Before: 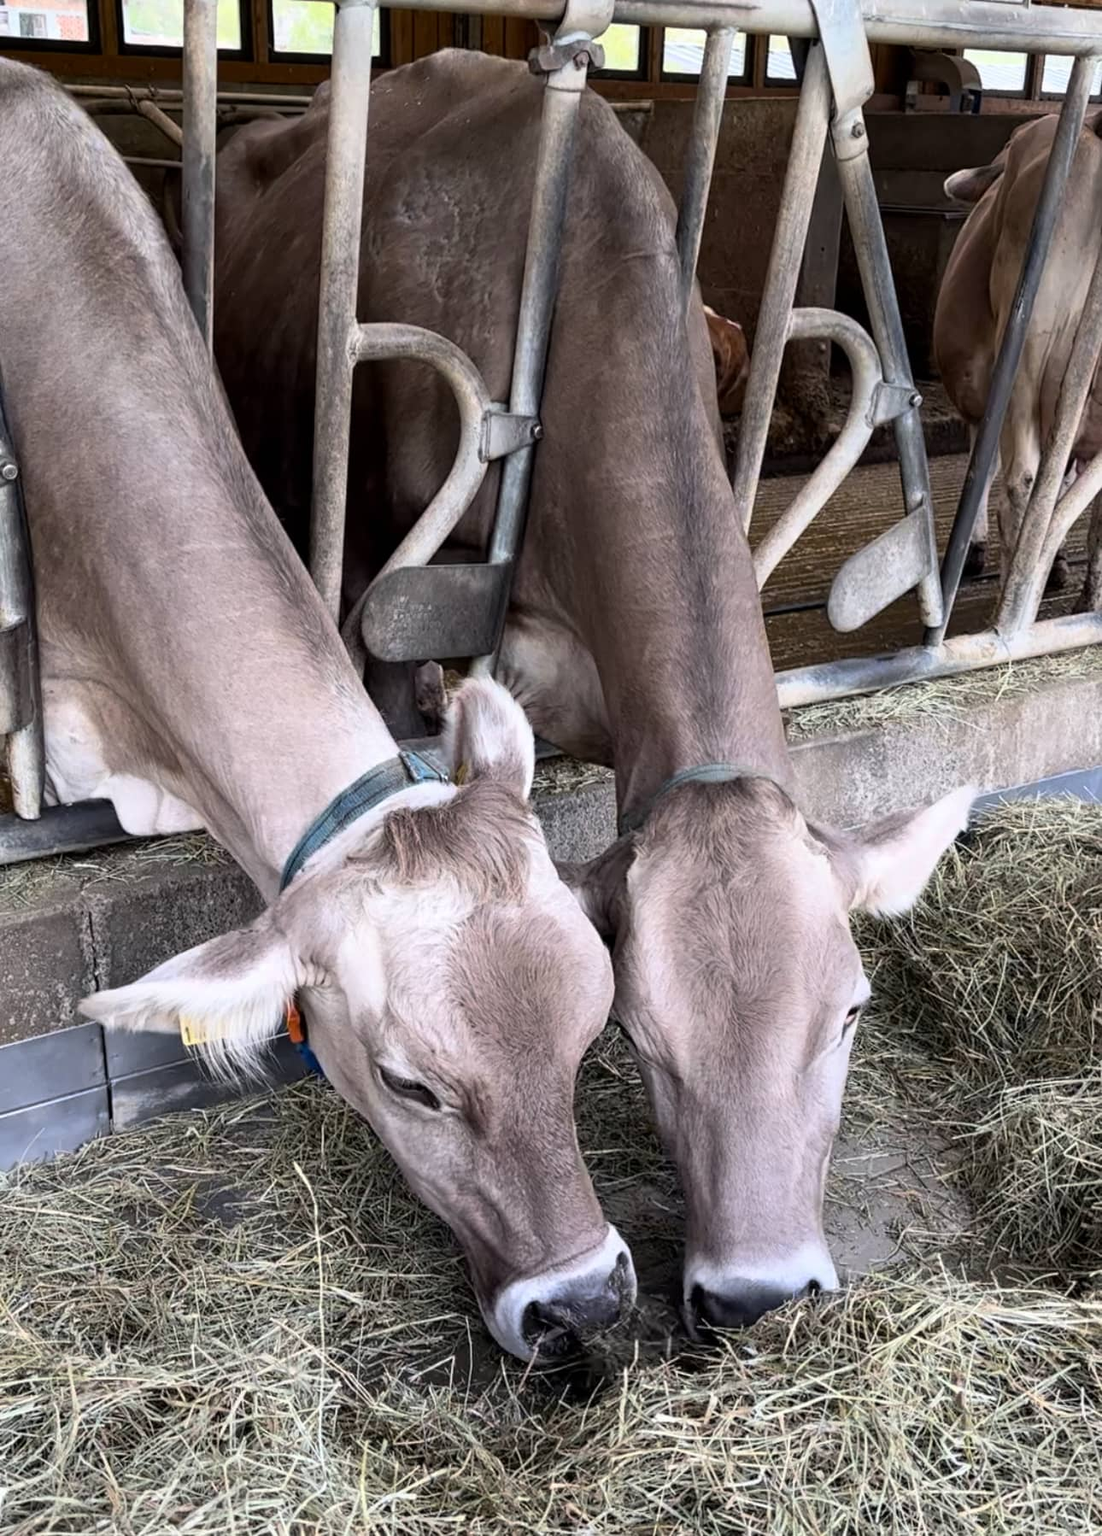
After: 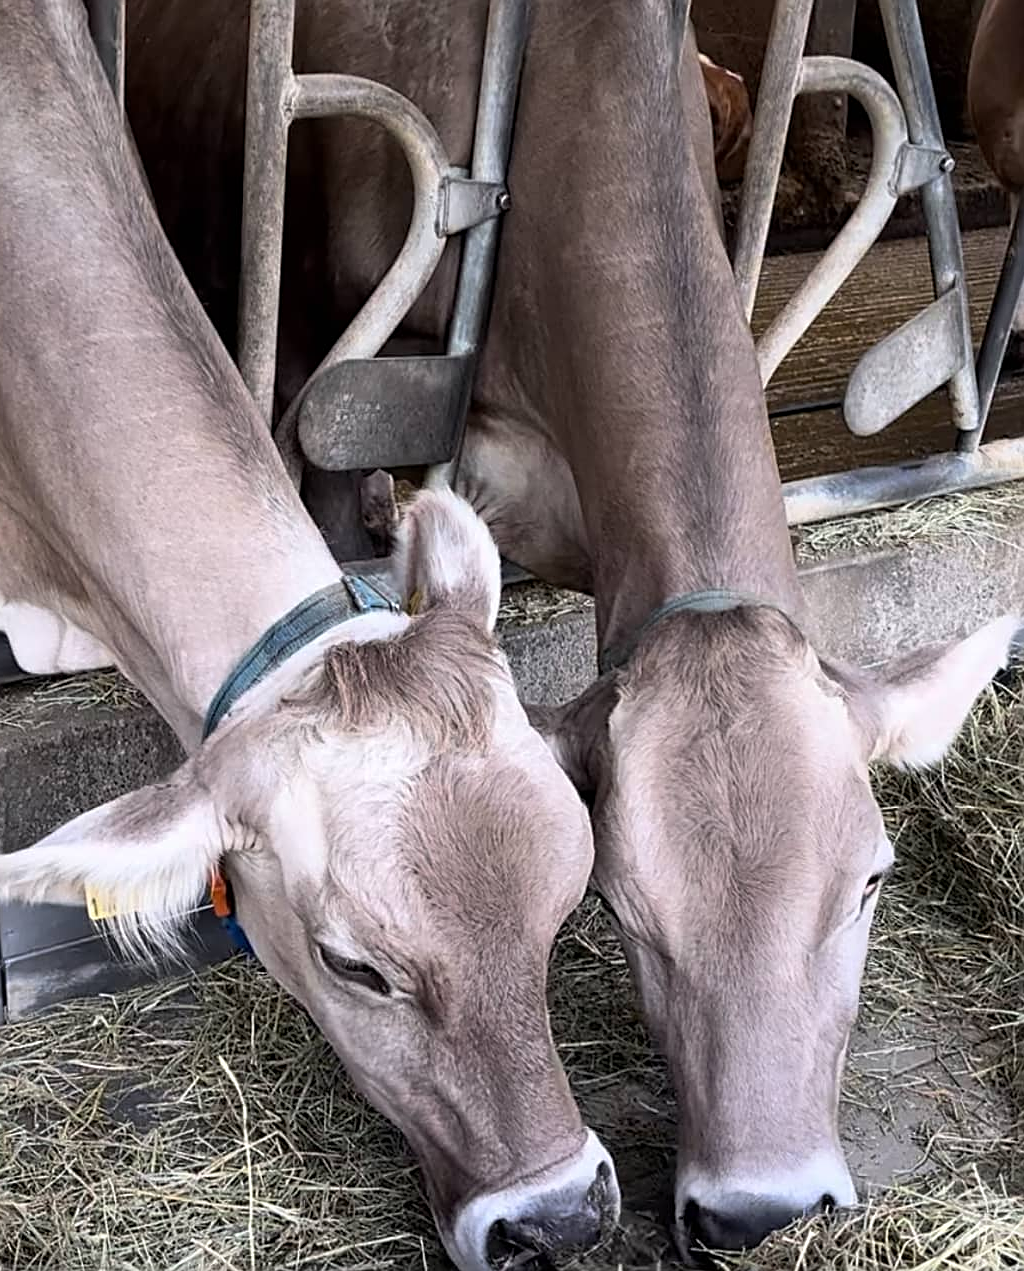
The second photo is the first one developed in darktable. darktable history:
sharpen: on, module defaults
crop: left 9.712%, top 16.928%, right 10.845%, bottom 12.332%
